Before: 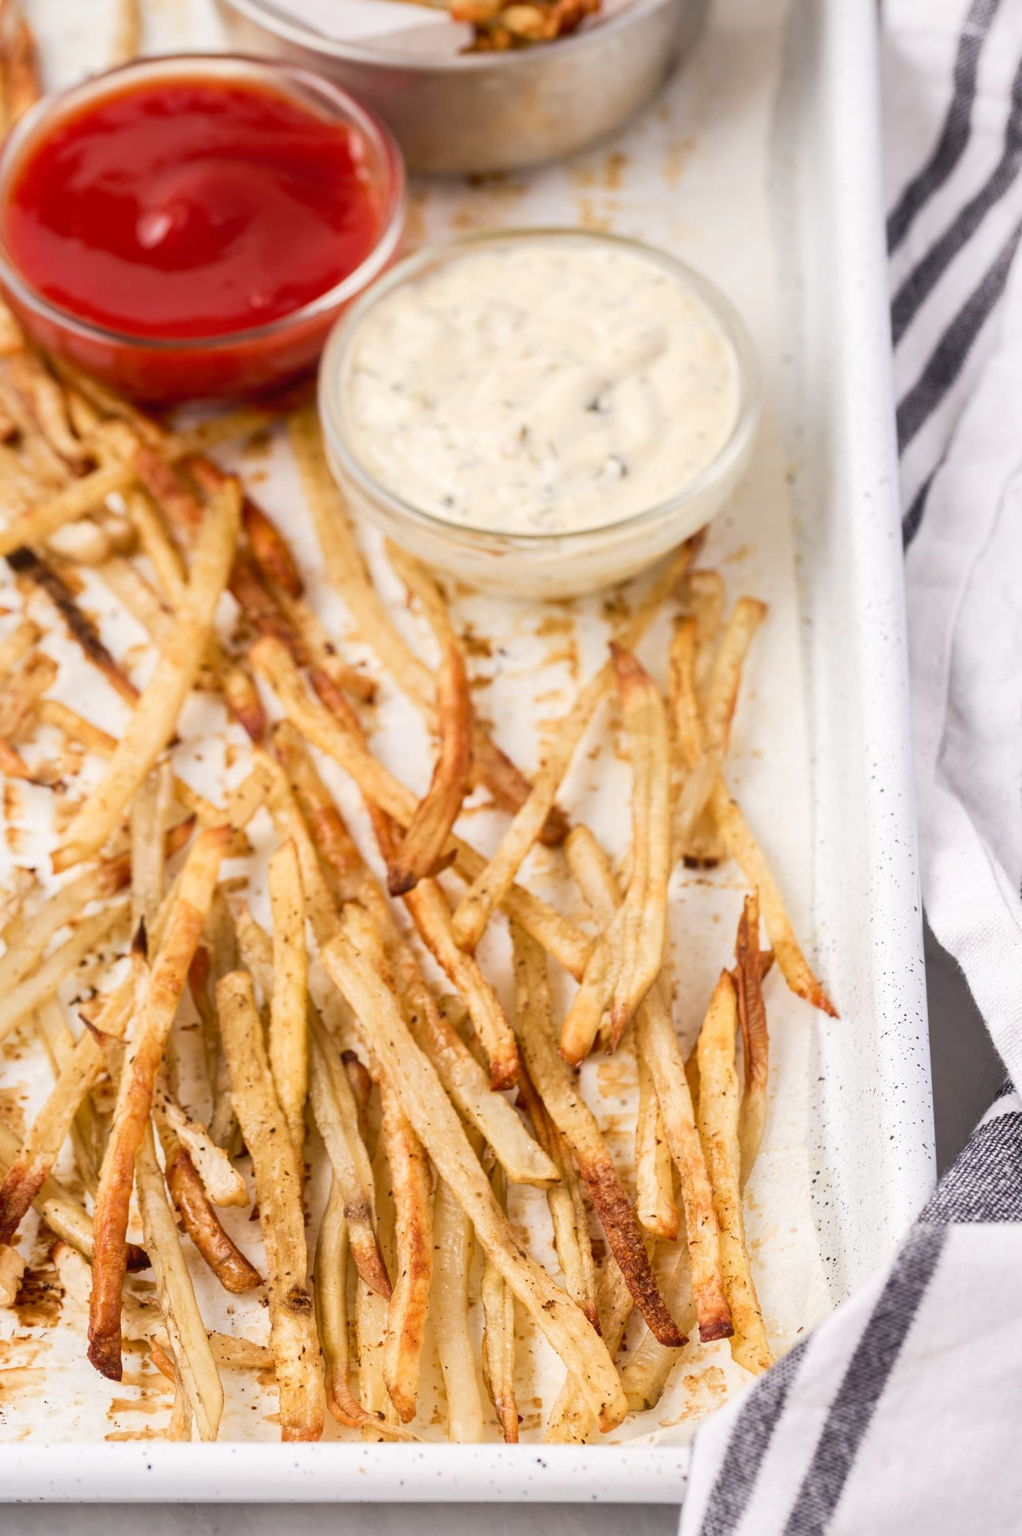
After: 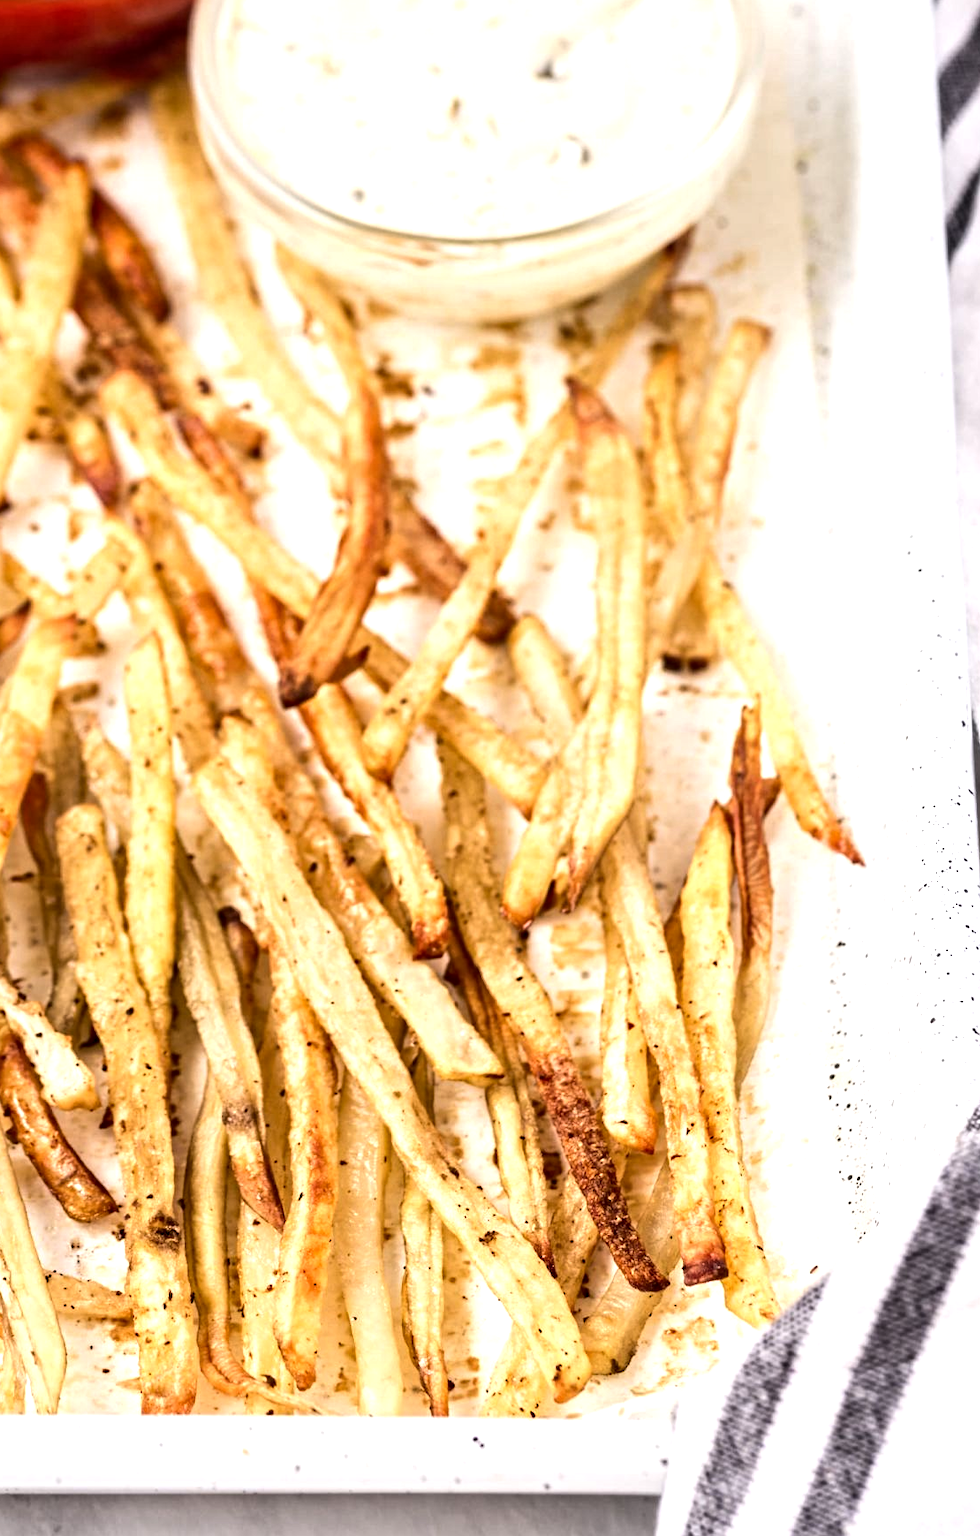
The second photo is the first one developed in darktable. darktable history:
contrast equalizer: y [[0.5, 0.501, 0.525, 0.597, 0.58, 0.514], [0.5 ×6], [0.5 ×6], [0 ×6], [0 ×6]]
crop: left 16.871%, top 22.857%, right 9.116%
tone equalizer: -8 EV -0.75 EV, -7 EV -0.7 EV, -6 EV -0.6 EV, -5 EV -0.4 EV, -3 EV 0.4 EV, -2 EV 0.6 EV, -1 EV 0.7 EV, +0 EV 0.75 EV, edges refinement/feathering 500, mask exposure compensation -1.57 EV, preserve details no
